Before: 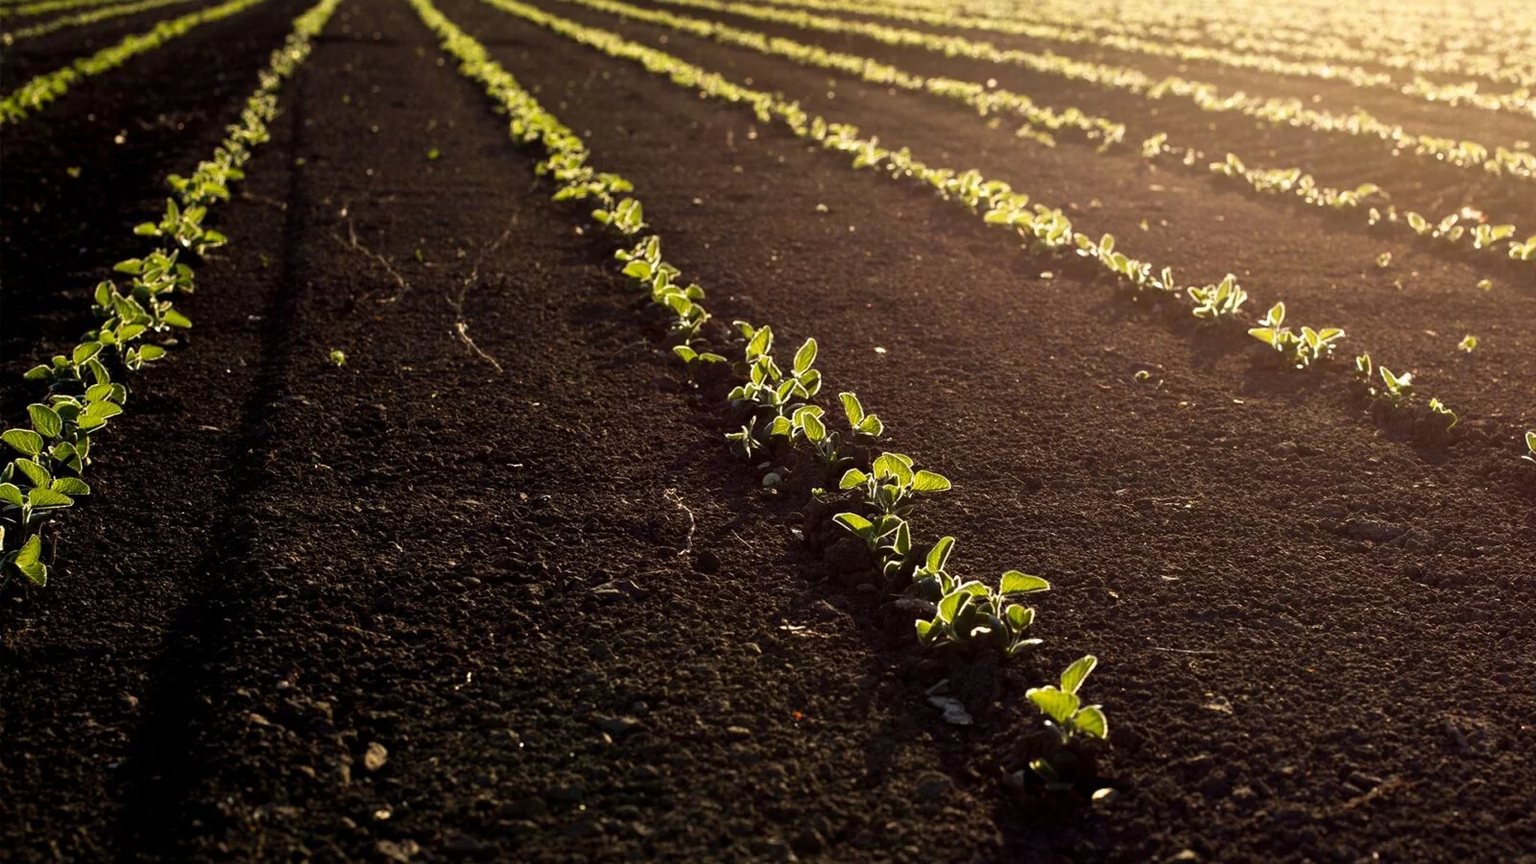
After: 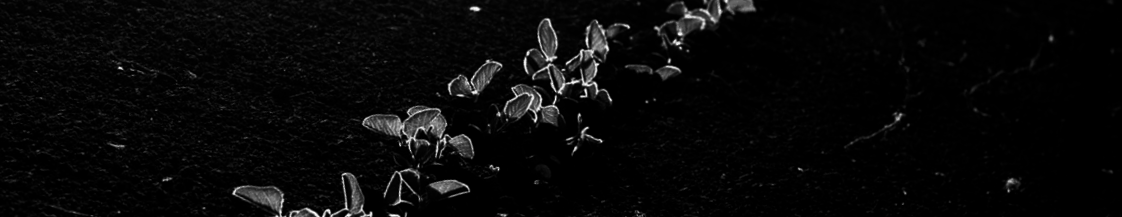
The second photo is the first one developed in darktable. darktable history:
crop and rotate: angle 16.12°, top 30.835%, bottom 35.653%
contrast brightness saturation: contrast 0.02, brightness -1, saturation -1
rotate and perspective: rotation -1.24°, automatic cropping off
